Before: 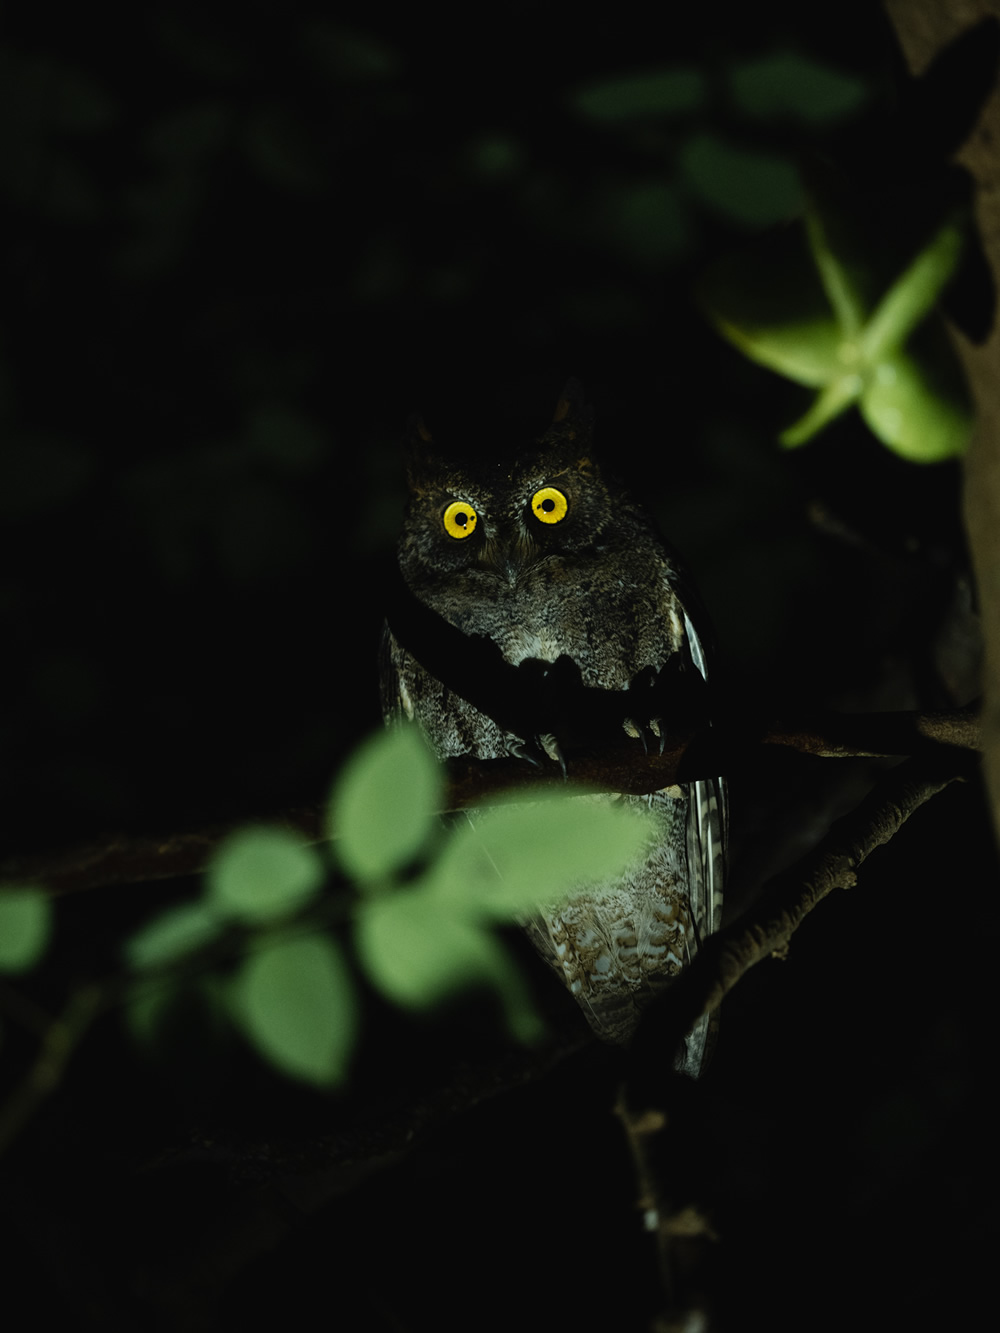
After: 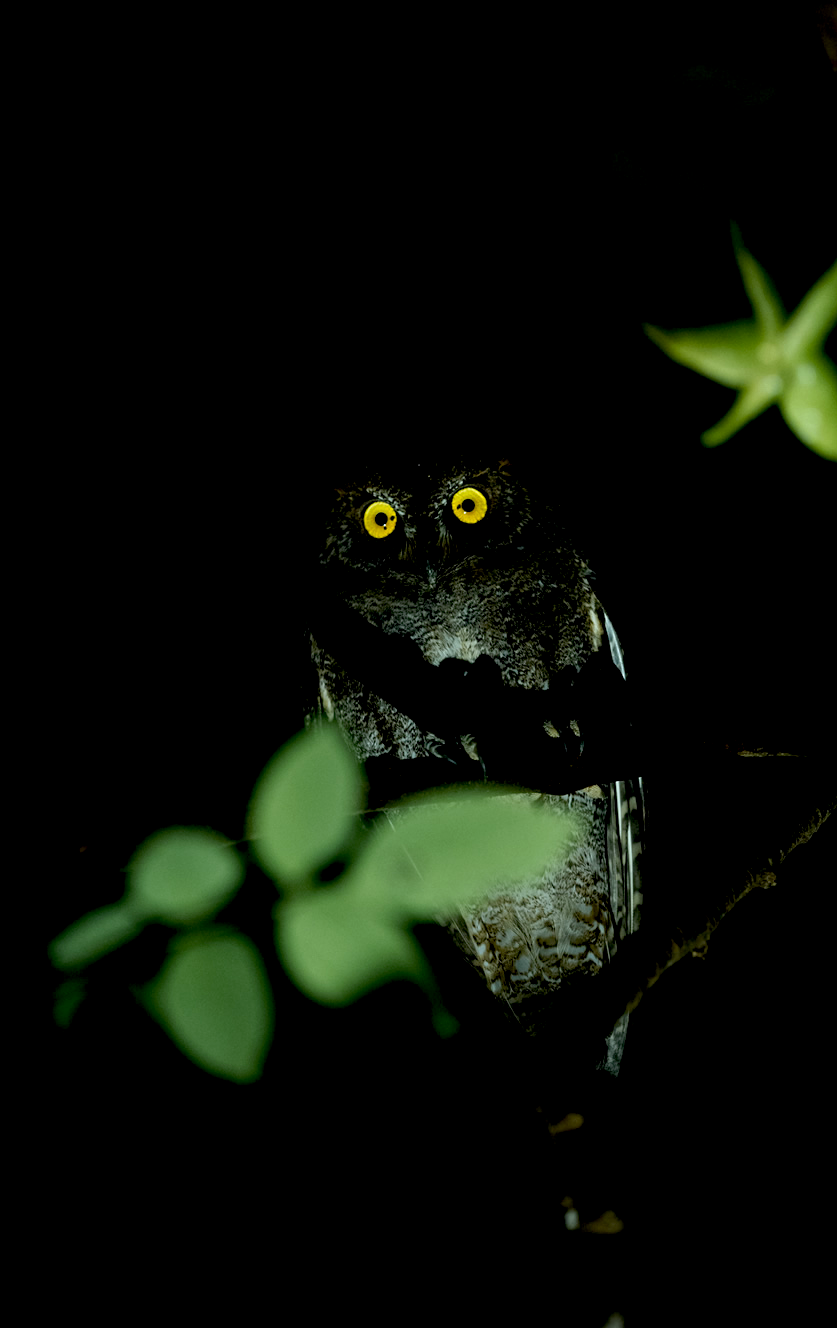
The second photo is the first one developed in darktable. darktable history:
crop: left 8.026%, right 7.374%
white balance: red 0.983, blue 1.036
rotate and perspective: crop left 0, crop top 0
base curve: curves: ch0 [(0.017, 0) (0.425, 0.441) (0.844, 0.933) (1, 1)], preserve colors none
